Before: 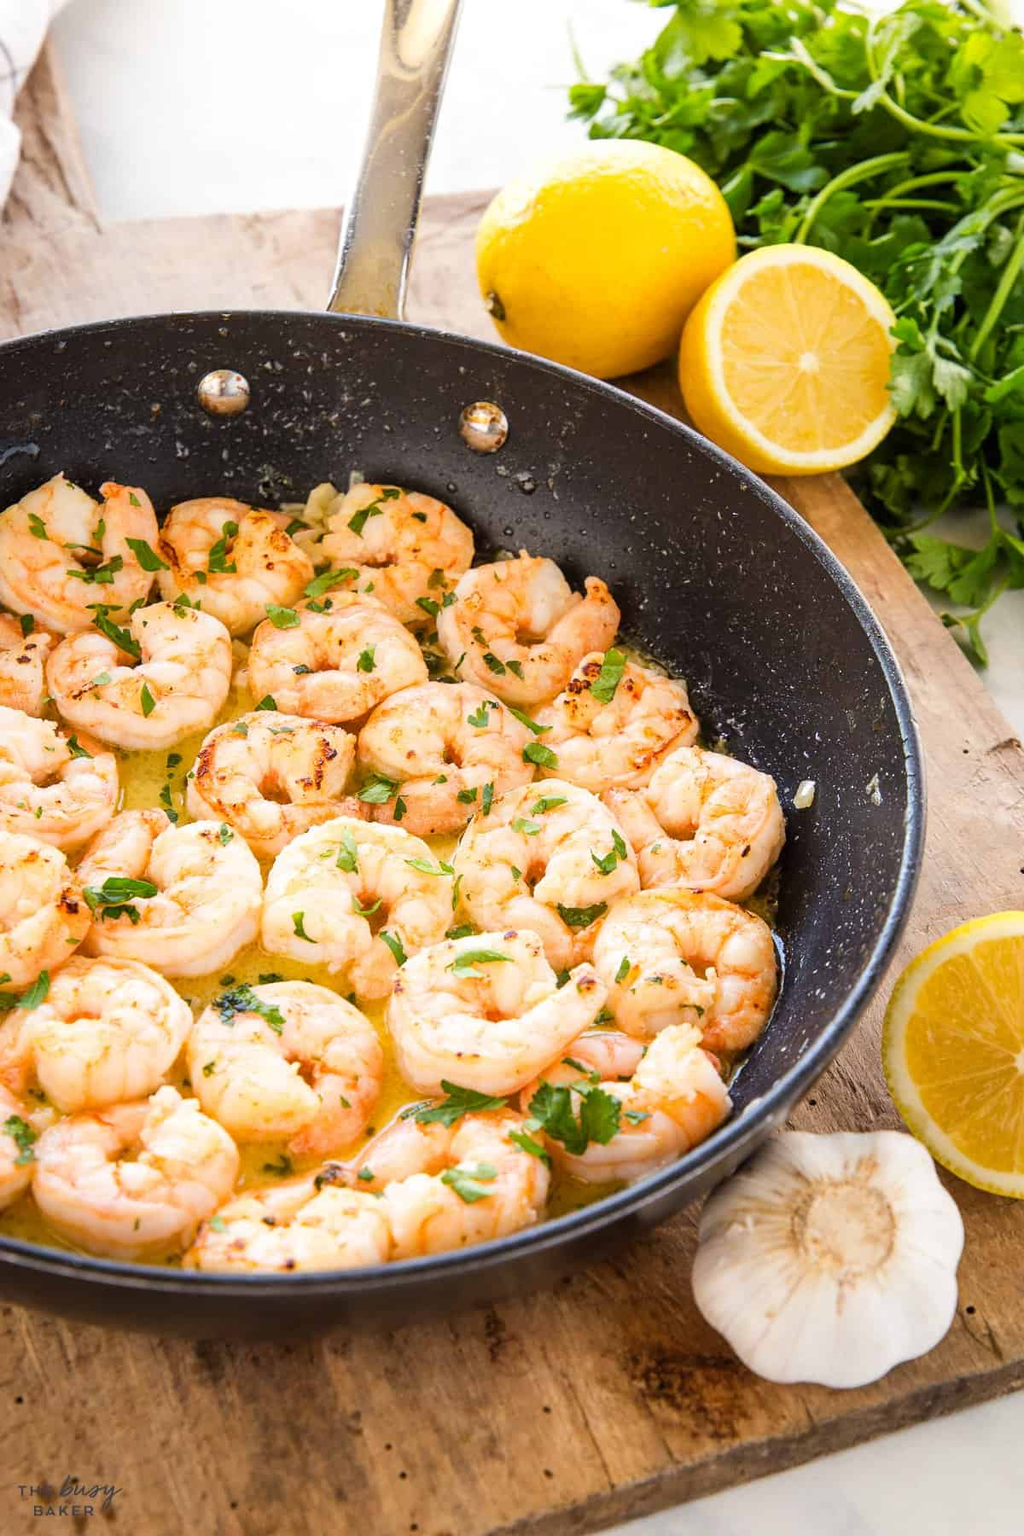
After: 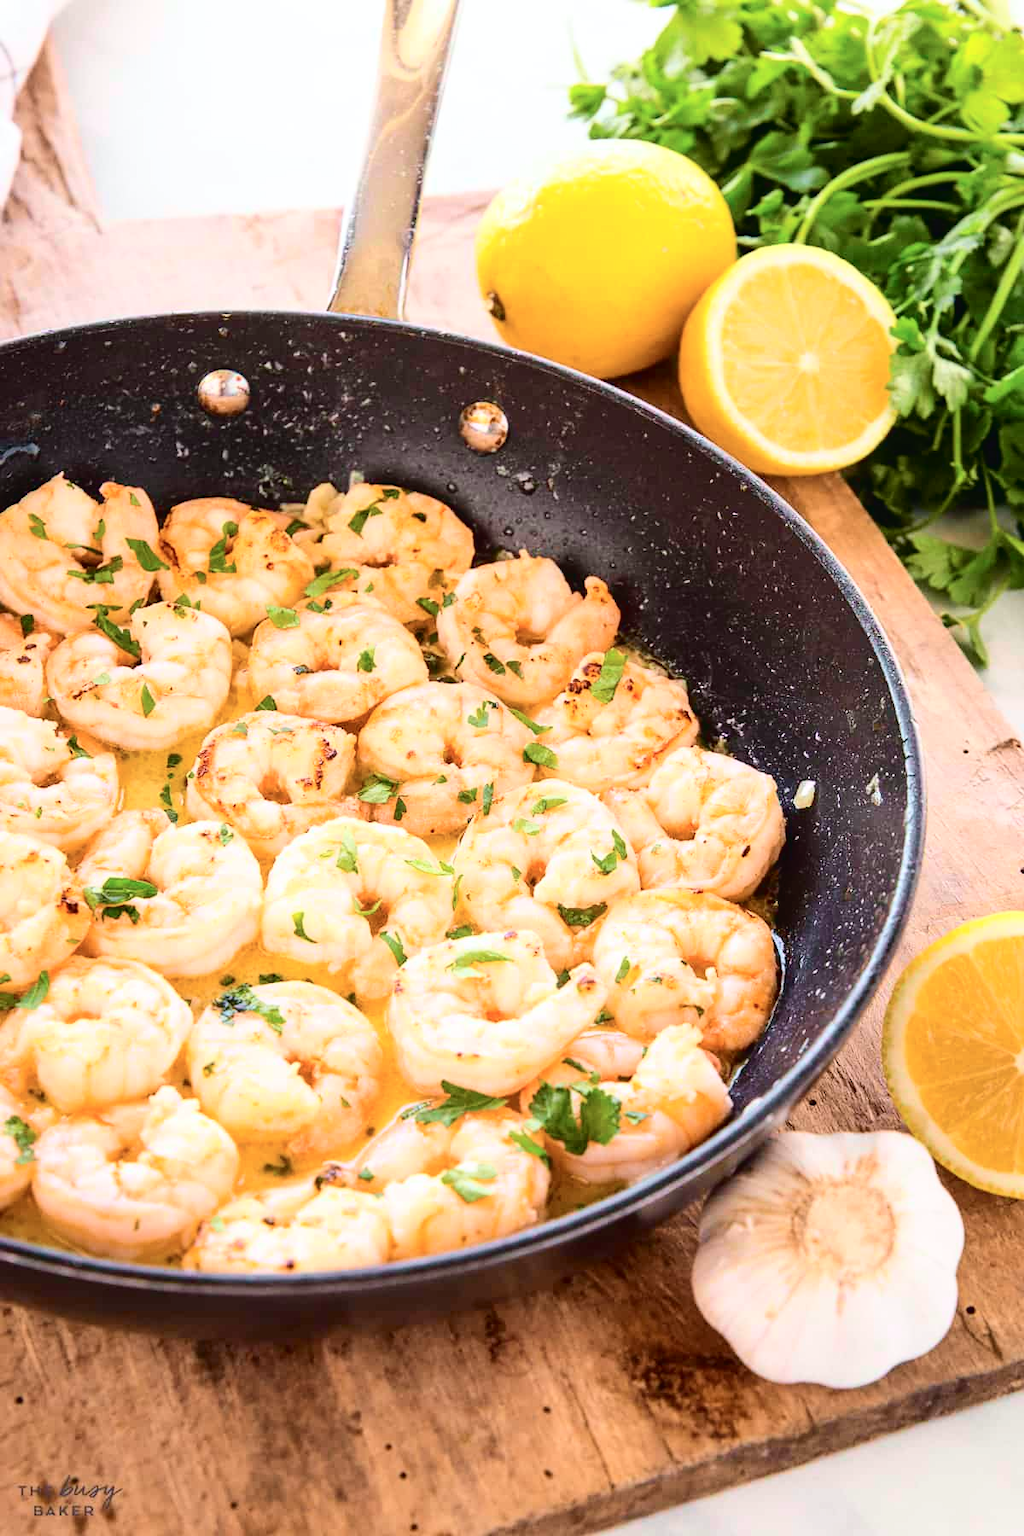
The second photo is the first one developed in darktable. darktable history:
tone curve: curves: ch0 [(0, 0.023) (0.087, 0.065) (0.184, 0.168) (0.45, 0.54) (0.57, 0.683) (0.722, 0.825) (0.877, 0.948) (1, 1)]; ch1 [(0, 0) (0.388, 0.369) (0.44, 0.44) (0.489, 0.481) (0.534, 0.561) (0.657, 0.659) (1, 1)]; ch2 [(0, 0) (0.353, 0.317) (0.408, 0.427) (0.472, 0.46) (0.5, 0.496) (0.537, 0.534) (0.576, 0.592) (0.625, 0.631) (1, 1)], color space Lab, independent channels
